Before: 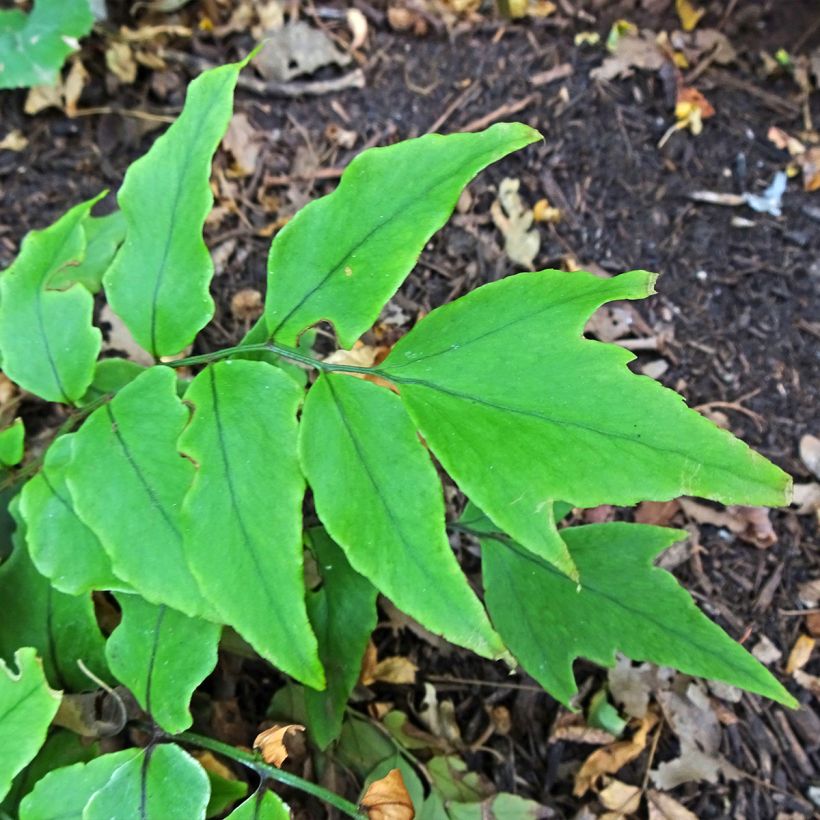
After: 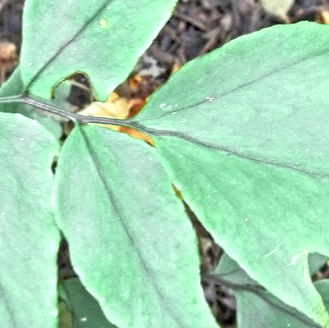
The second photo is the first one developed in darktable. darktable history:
local contrast: detail 130%
crop: left 29.944%, top 30.358%, right 29.847%, bottom 29.576%
exposure: exposure 0.134 EV, compensate highlight preservation false
tone equalizer: -7 EV 0.161 EV, -6 EV 0.578 EV, -5 EV 1.13 EV, -4 EV 1.37 EV, -3 EV 1.17 EV, -2 EV 0.6 EV, -1 EV 0.166 EV
color zones: curves: ch0 [(0.257, 0.558) (0.75, 0.565)]; ch1 [(0.004, 0.857) (0.14, 0.416) (0.257, 0.695) (0.442, 0.032) (0.736, 0.266) (0.891, 0.741)]; ch2 [(0, 0.623) (0.112, 0.436) (0.271, 0.474) (0.516, 0.64) (0.743, 0.286)]
contrast brightness saturation: saturation -0.051
